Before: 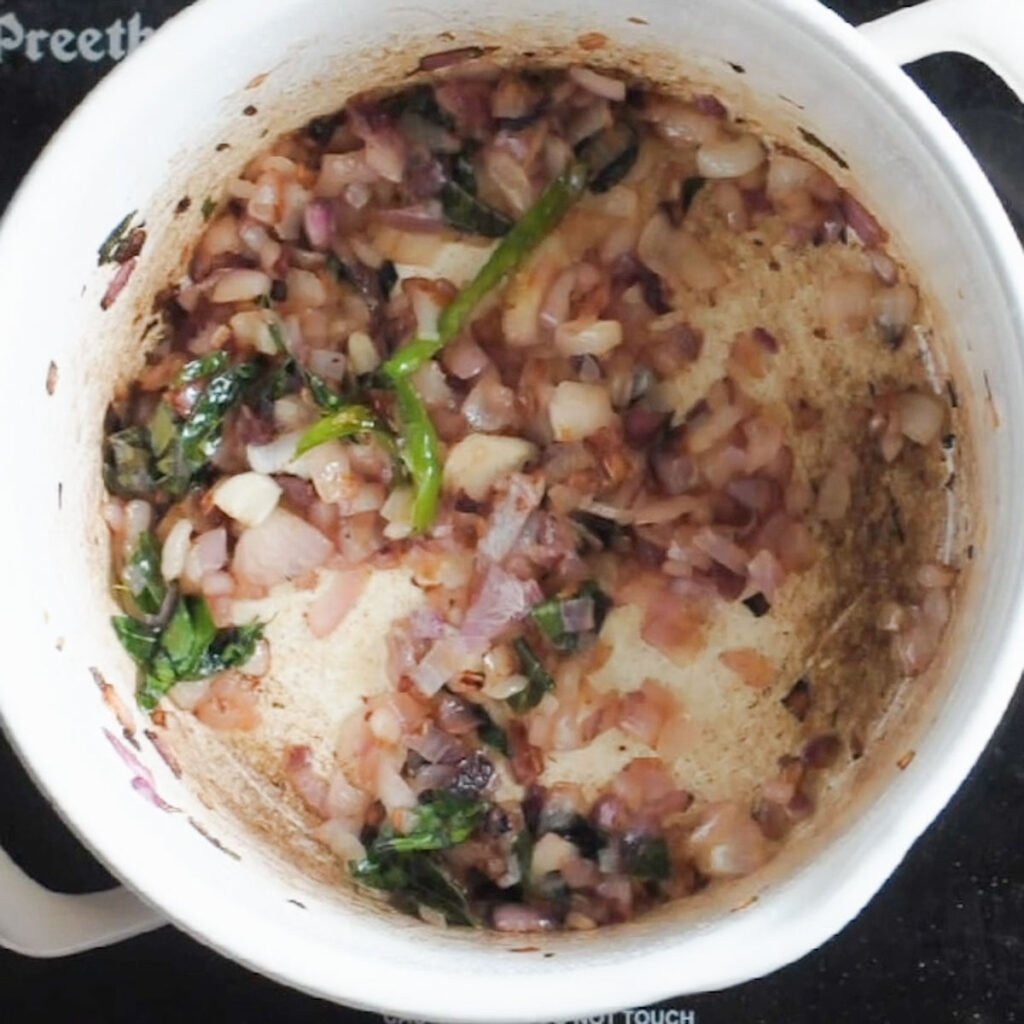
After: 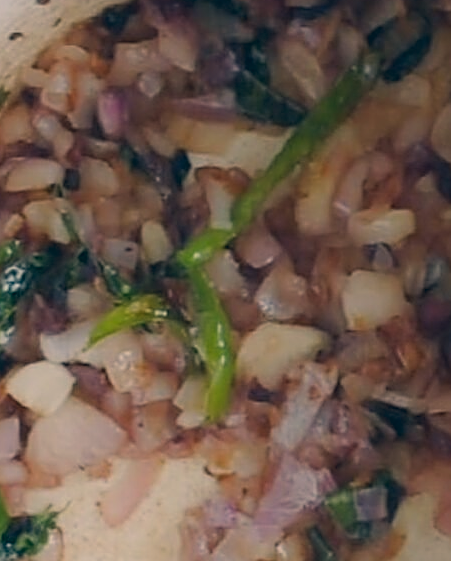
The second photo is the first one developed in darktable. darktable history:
exposure: black level correction 0, exposure -0.721 EV, compensate highlight preservation false
contrast equalizer: y [[0.439, 0.44, 0.442, 0.457, 0.493, 0.498], [0.5 ×6], [0.5 ×6], [0 ×6], [0 ×6]], mix 0.59
crop: left 20.248%, top 10.86%, right 35.675%, bottom 34.321%
sharpen: on, module defaults
white balance: emerald 1
color correction: highlights a* 10.32, highlights b* 14.66, shadows a* -9.59, shadows b* -15.02
